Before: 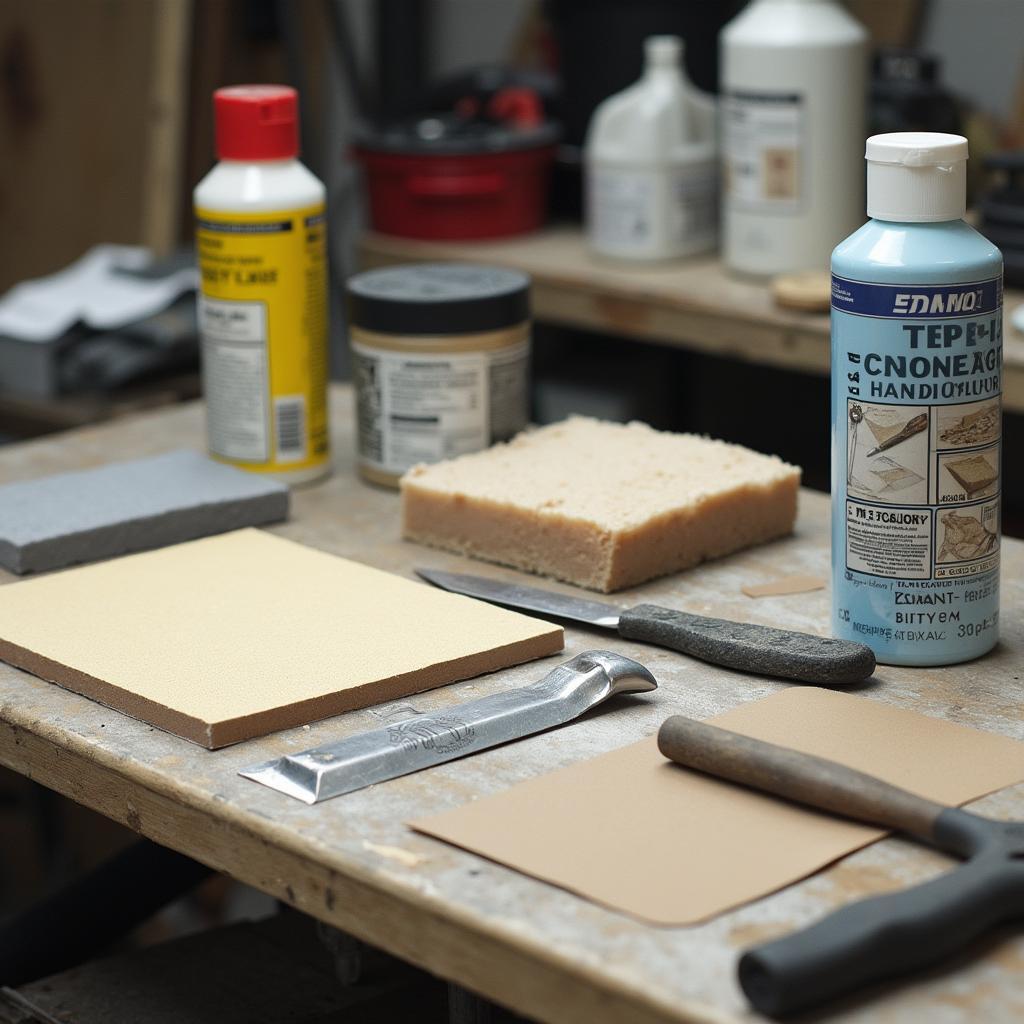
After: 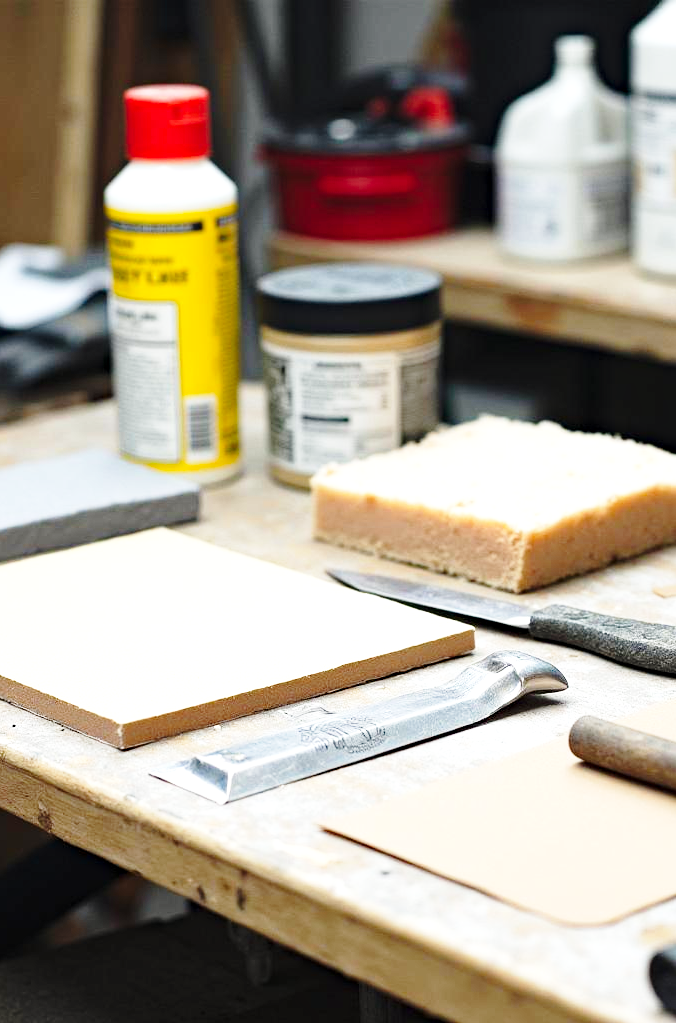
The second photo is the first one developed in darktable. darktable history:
exposure: black level correction 0, exposure 0.691 EV, compensate highlight preservation false
base curve: curves: ch0 [(0, 0) (0.028, 0.03) (0.121, 0.232) (0.46, 0.748) (0.859, 0.968) (1, 1)], preserve colors none
haze removal: compatibility mode true, adaptive false
crop and rotate: left 8.776%, right 25.177%
